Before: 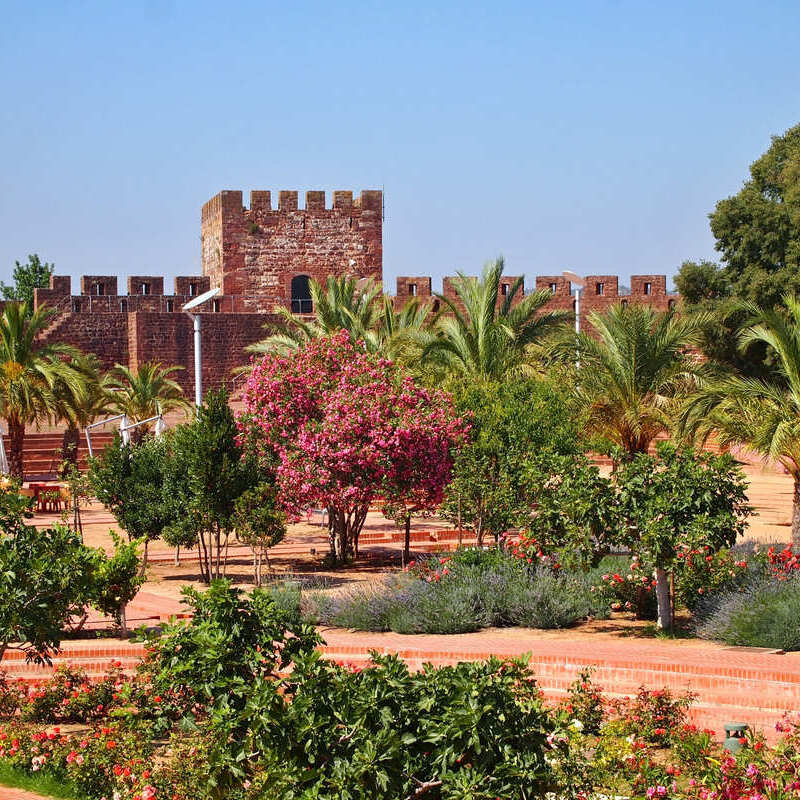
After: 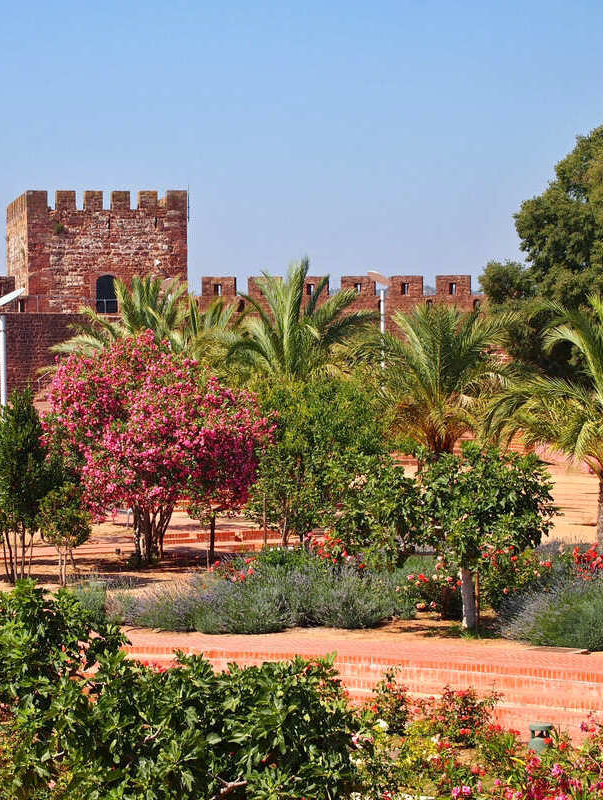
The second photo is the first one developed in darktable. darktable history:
color balance rgb: highlights gain › chroma 0.649%, highlights gain › hue 56.77°, perceptual saturation grading › global saturation 0.104%
crop and rotate: left 24.512%
